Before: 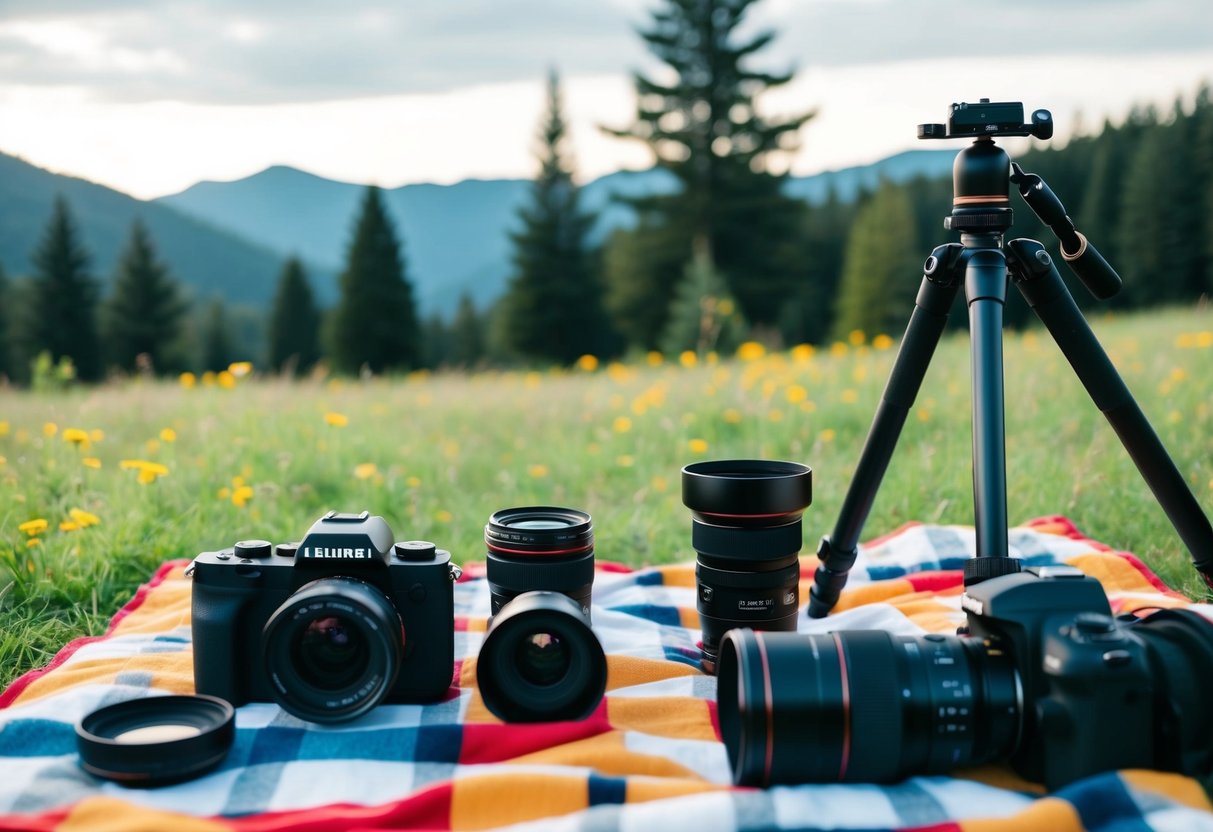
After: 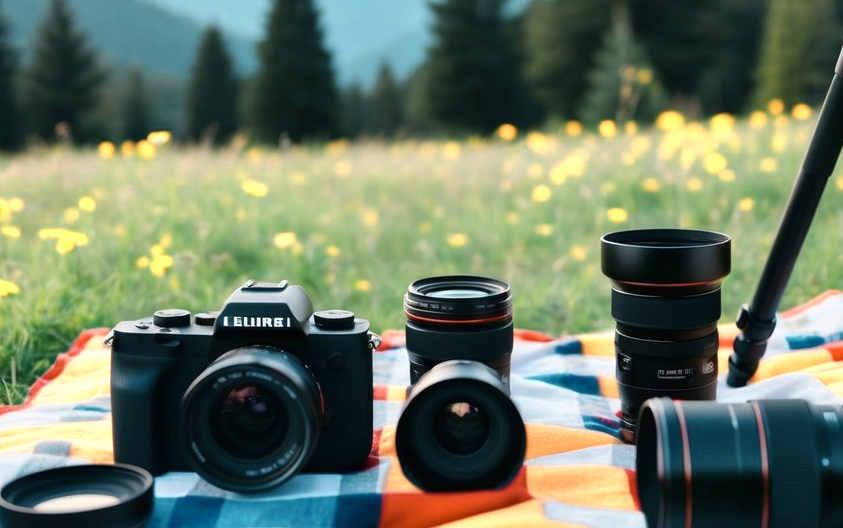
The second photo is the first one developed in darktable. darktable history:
crop: left 6.708%, top 27.858%, right 23.76%, bottom 8.578%
color zones: curves: ch0 [(0.018, 0.548) (0.197, 0.654) (0.425, 0.447) (0.605, 0.658) (0.732, 0.579)]; ch1 [(0.105, 0.531) (0.224, 0.531) (0.386, 0.39) (0.618, 0.456) (0.732, 0.456) (0.956, 0.421)]; ch2 [(0.039, 0.583) (0.215, 0.465) (0.399, 0.544) (0.465, 0.548) (0.614, 0.447) (0.724, 0.43) (0.882, 0.623) (0.956, 0.632)]
